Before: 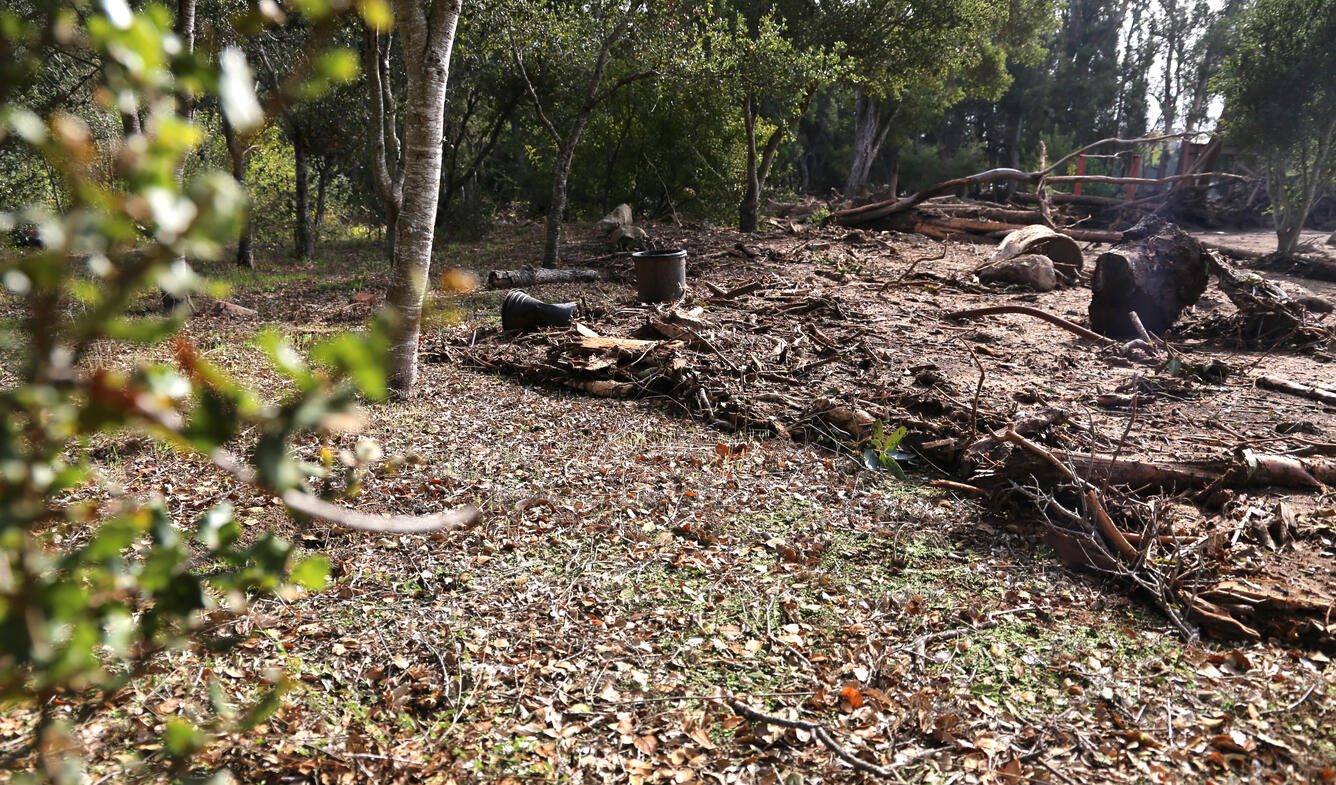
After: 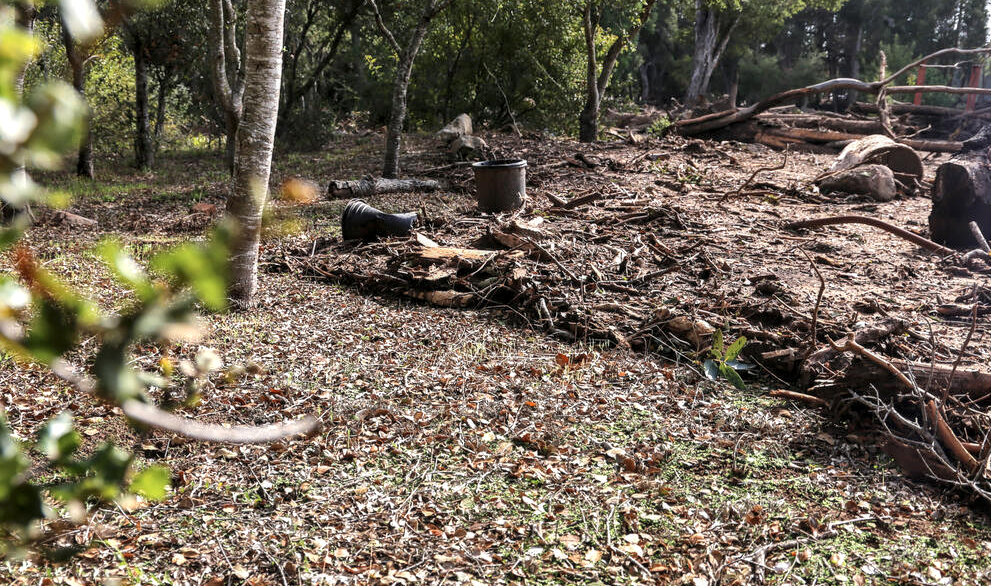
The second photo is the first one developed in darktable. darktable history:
crop and rotate: left 12.017%, top 11.482%, right 13.801%, bottom 13.756%
local contrast: detail 130%
contrast brightness saturation: saturation -0.048
shadows and highlights: low approximation 0.01, soften with gaussian
